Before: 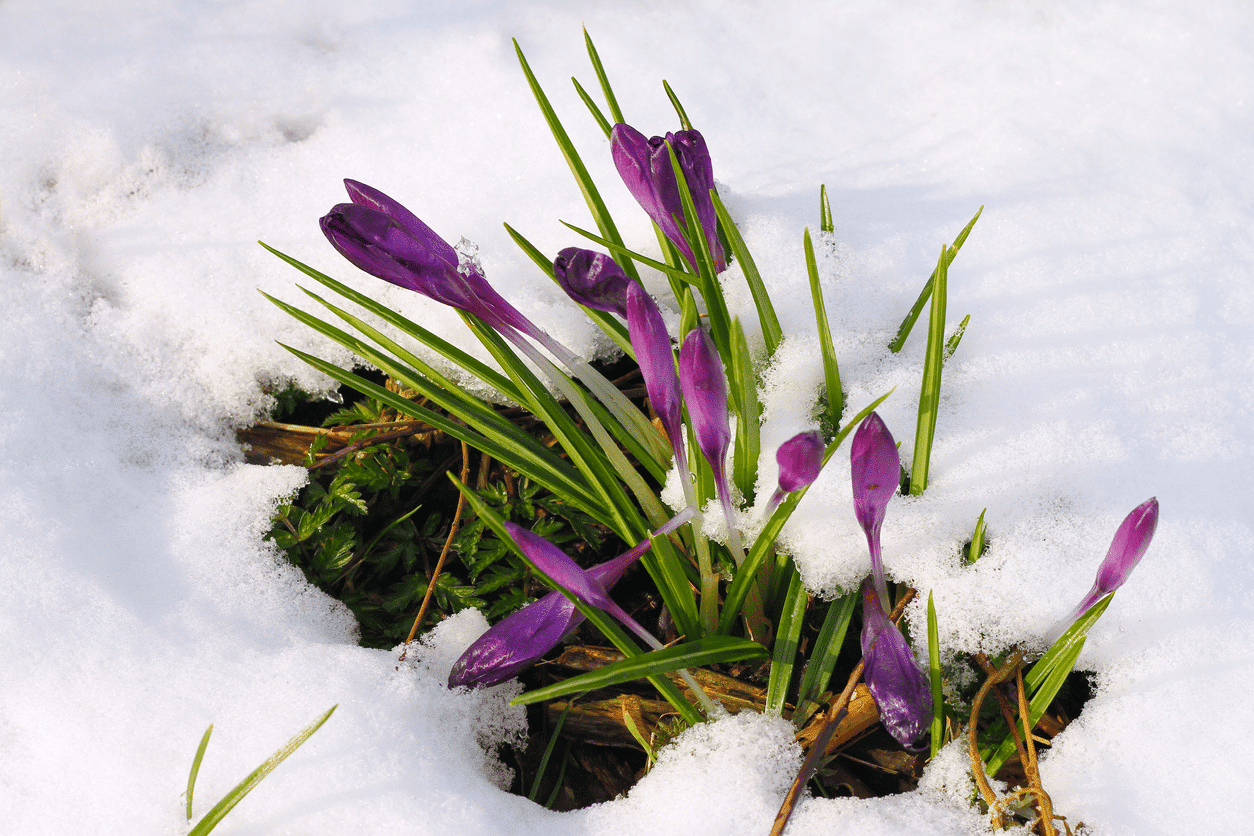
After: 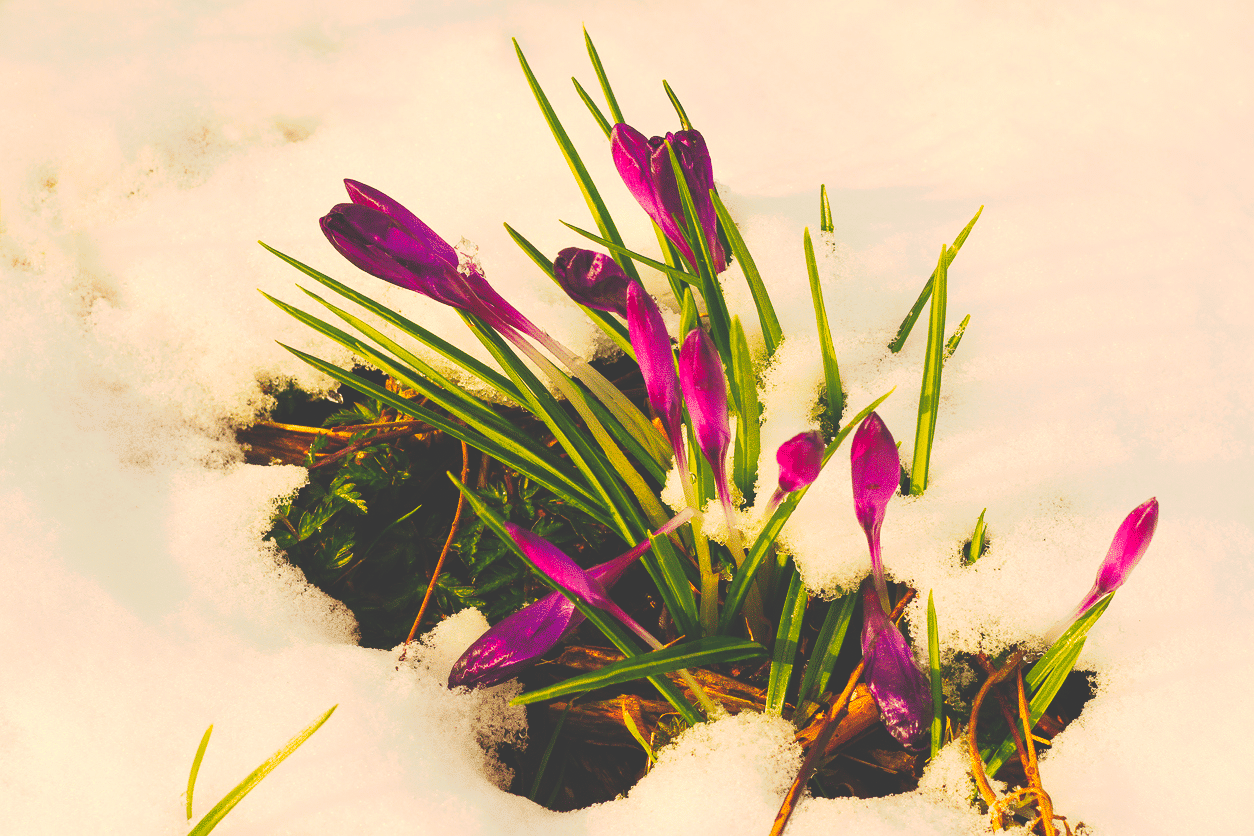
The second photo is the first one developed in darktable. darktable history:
tone equalizer: on, module defaults
tone curve: curves: ch0 [(0, 0) (0.003, 0.231) (0.011, 0.231) (0.025, 0.231) (0.044, 0.231) (0.069, 0.235) (0.1, 0.24) (0.136, 0.246) (0.177, 0.256) (0.224, 0.279) (0.277, 0.313) (0.335, 0.354) (0.399, 0.428) (0.468, 0.514) (0.543, 0.61) (0.623, 0.728) (0.709, 0.808) (0.801, 0.873) (0.898, 0.909) (1, 1)], preserve colors none
white balance: red 1.138, green 0.996, blue 0.812
color balance rgb: linear chroma grading › global chroma 15%, perceptual saturation grading › global saturation 30%
